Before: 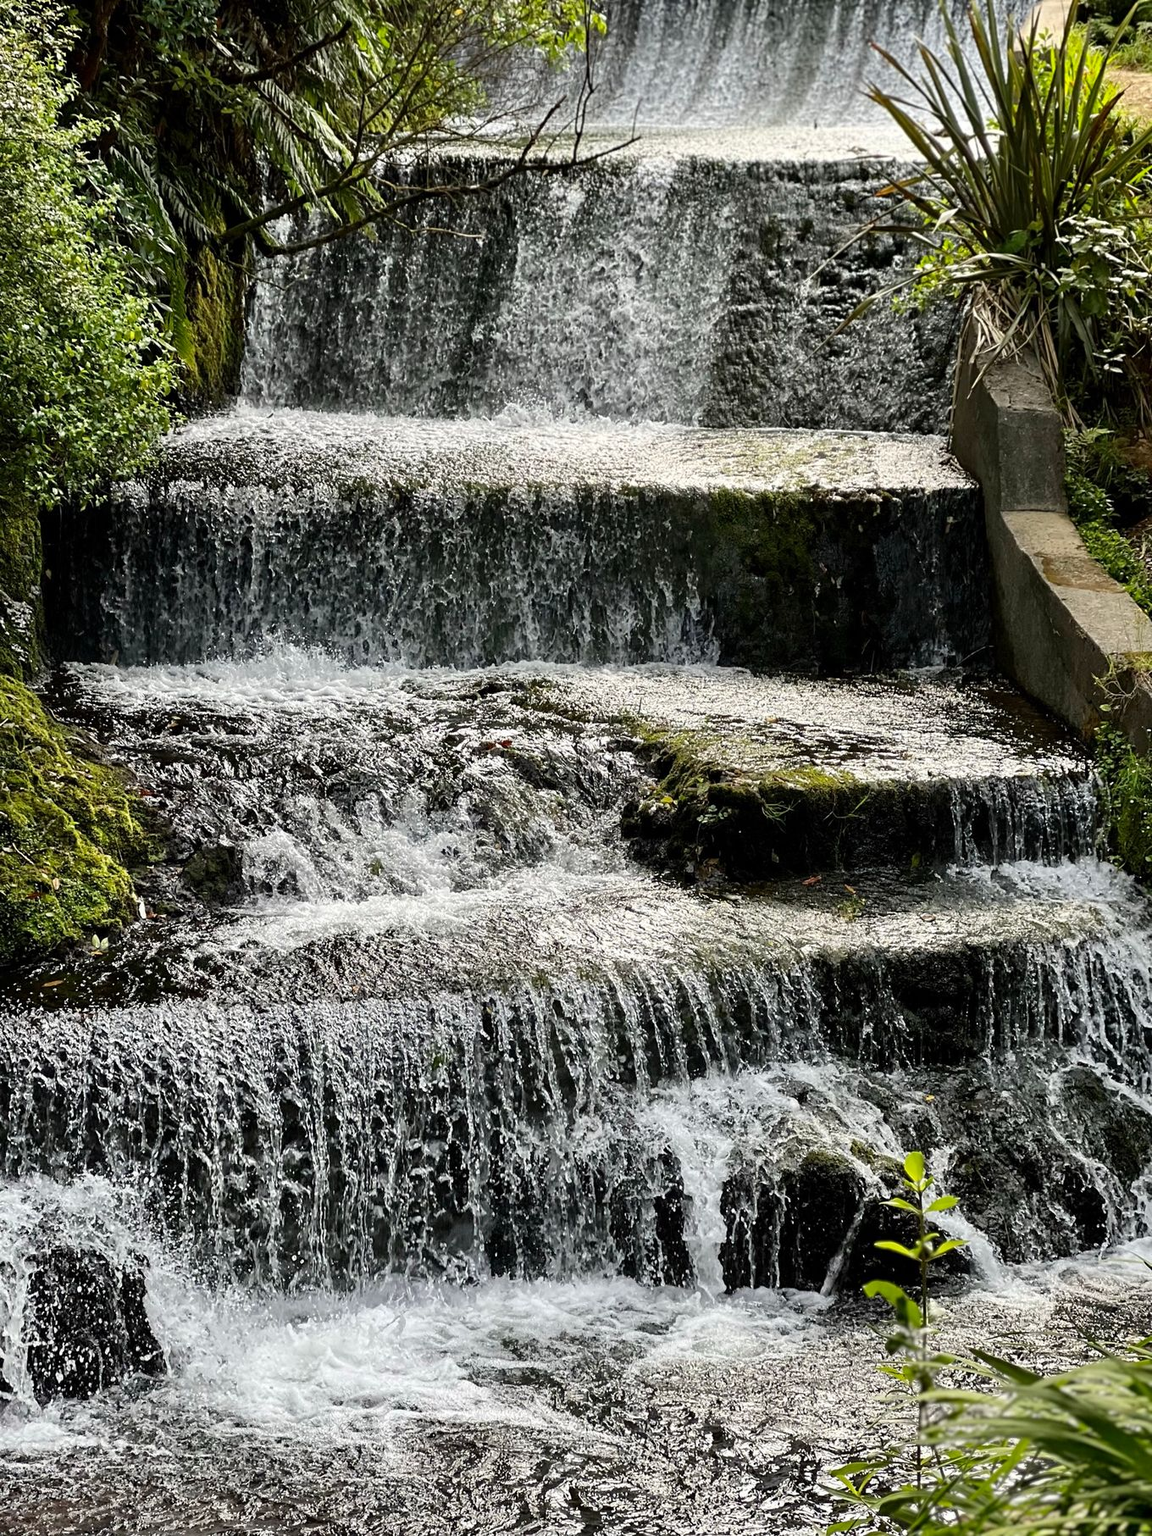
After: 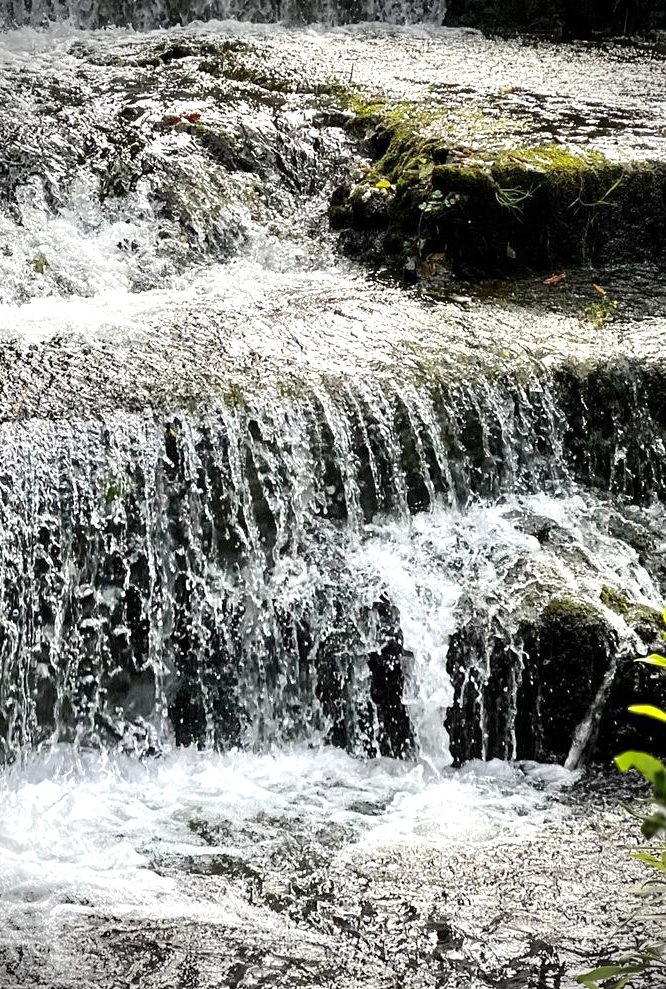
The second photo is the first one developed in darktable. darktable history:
exposure: exposure 0.633 EV, compensate exposure bias true, compensate highlight preservation false
shadows and highlights: shadows -25.23, highlights 49.41, soften with gaussian
crop: left 29.71%, top 41.923%, right 21.303%, bottom 3.501%
vignetting: brightness -0.815
